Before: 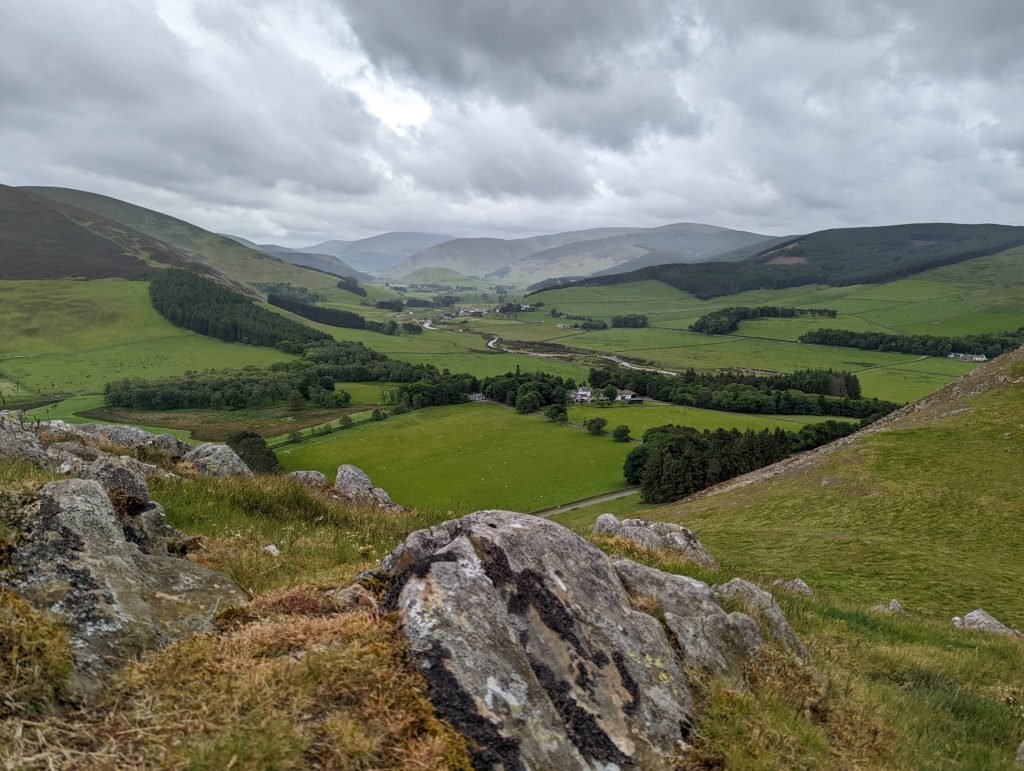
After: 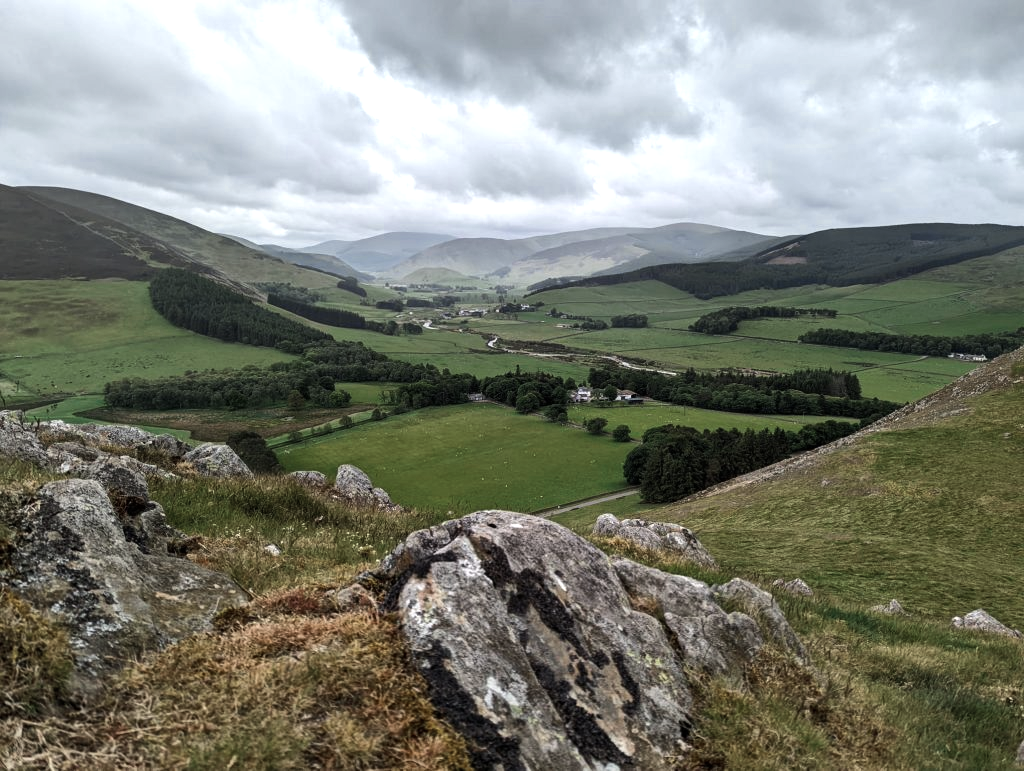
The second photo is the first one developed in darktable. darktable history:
rotate and perspective: automatic cropping off
color zones: curves: ch0 [(0, 0.5) (0.125, 0.4) (0.25, 0.5) (0.375, 0.4) (0.5, 0.4) (0.625, 0.35) (0.75, 0.35) (0.875, 0.5)]; ch1 [(0, 0.35) (0.125, 0.45) (0.25, 0.35) (0.375, 0.35) (0.5, 0.35) (0.625, 0.35) (0.75, 0.45) (0.875, 0.35)]; ch2 [(0, 0.6) (0.125, 0.5) (0.25, 0.5) (0.375, 0.6) (0.5, 0.6) (0.625, 0.5) (0.75, 0.5) (0.875, 0.5)]
tone equalizer: -8 EV -0.75 EV, -7 EV -0.7 EV, -6 EV -0.6 EV, -5 EV -0.4 EV, -3 EV 0.4 EV, -2 EV 0.6 EV, -1 EV 0.7 EV, +0 EV 0.75 EV, edges refinement/feathering 500, mask exposure compensation -1.57 EV, preserve details no
